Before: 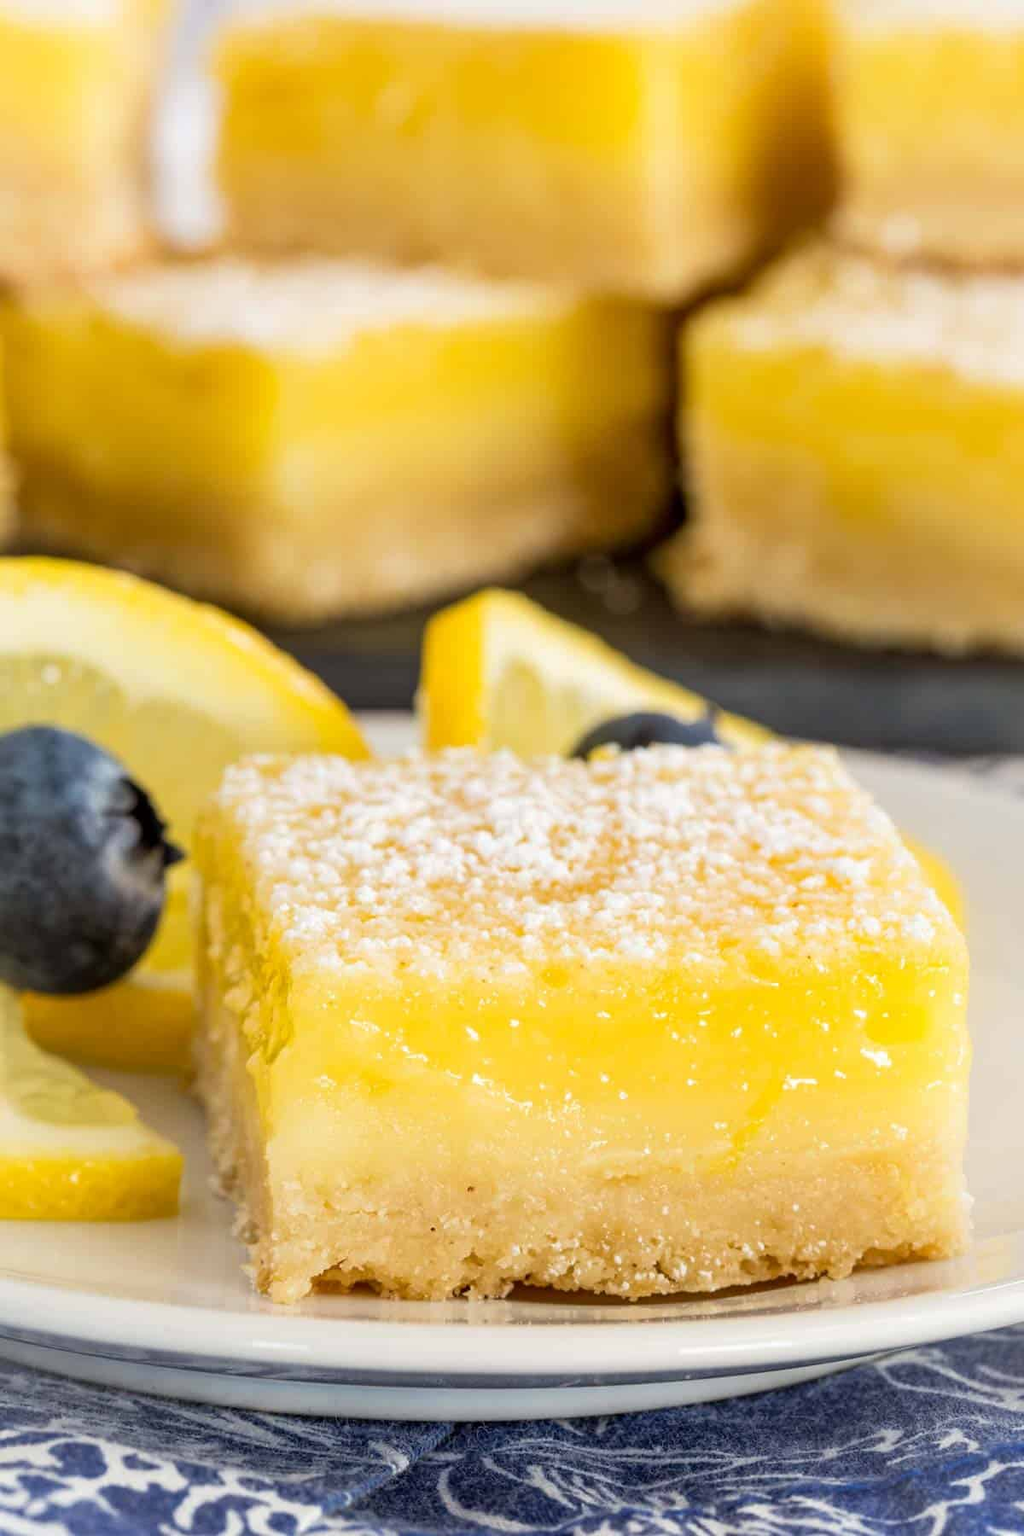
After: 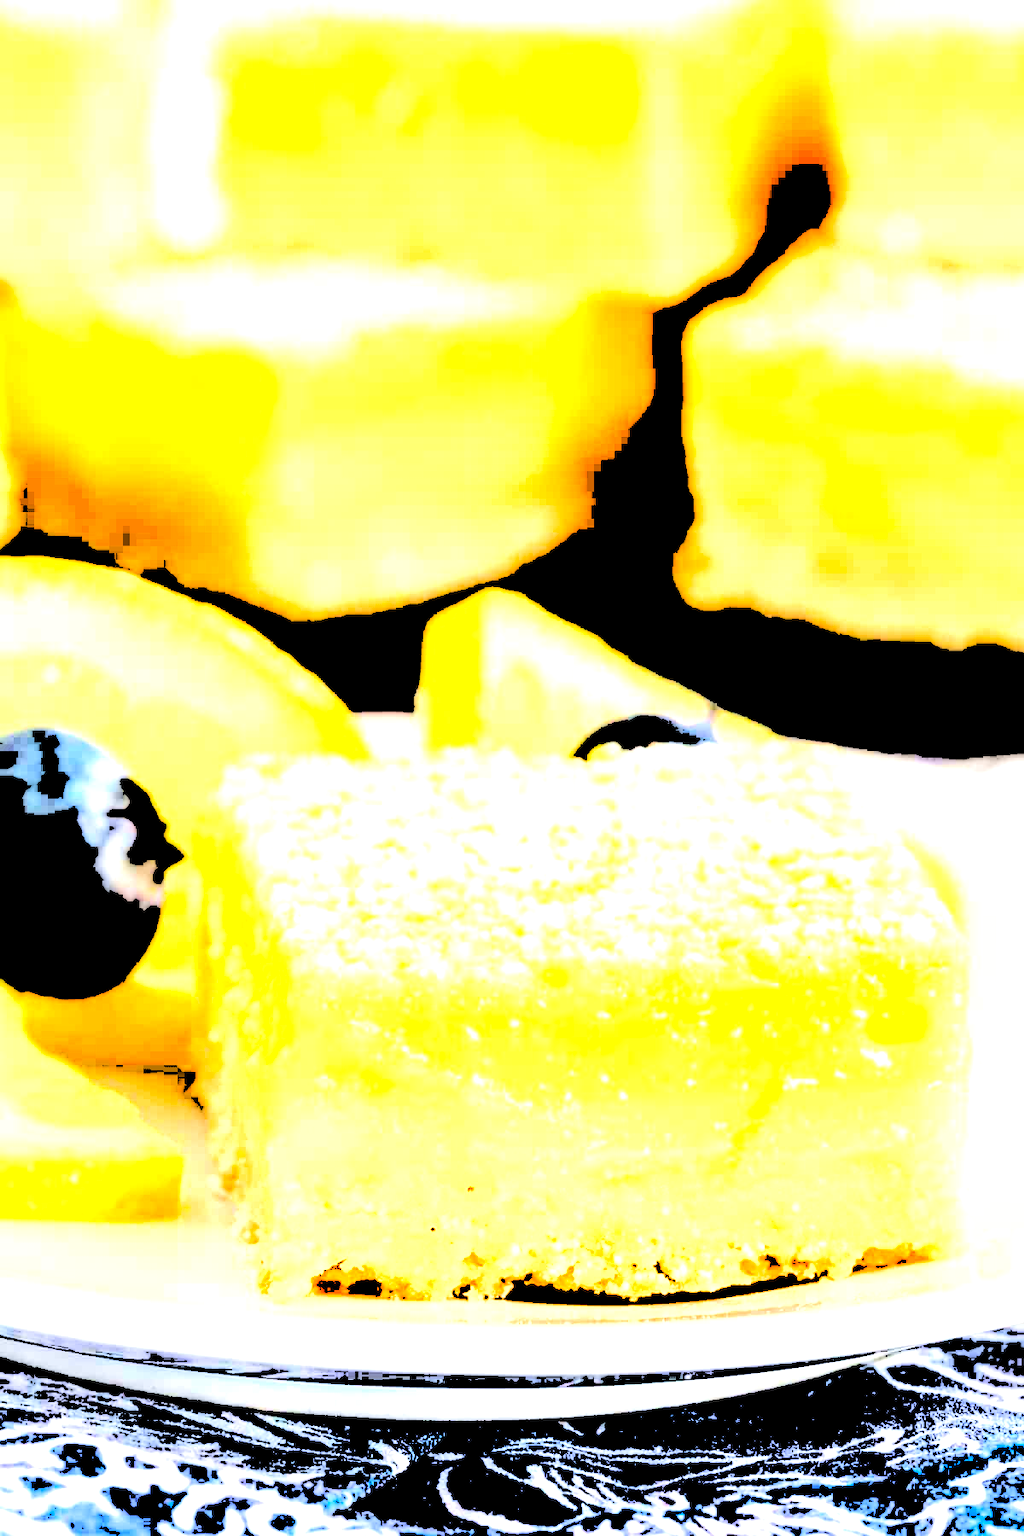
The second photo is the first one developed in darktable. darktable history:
contrast brightness saturation: brightness -0.196, saturation 0.078
tone curve: curves: ch0 [(0, 0) (0.003, 0.003) (0.011, 0.008) (0.025, 0.018) (0.044, 0.04) (0.069, 0.062) (0.1, 0.09) (0.136, 0.121) (0.177, 0.158) (0.224, 0.197) (0.277, 0.255) (0.335, 0.314) (0.399, 0.391) (0.468, 0.496) (0.543, 0.683) (0.623, 0.801) (0.709, 0.883) (0.801, 0.94) (0.898, 0.984) (1, 1)], color space Lab, independent channels, preserve colors none
levels: black 3.87%, levels [0.246, 0.256, 0.506]
